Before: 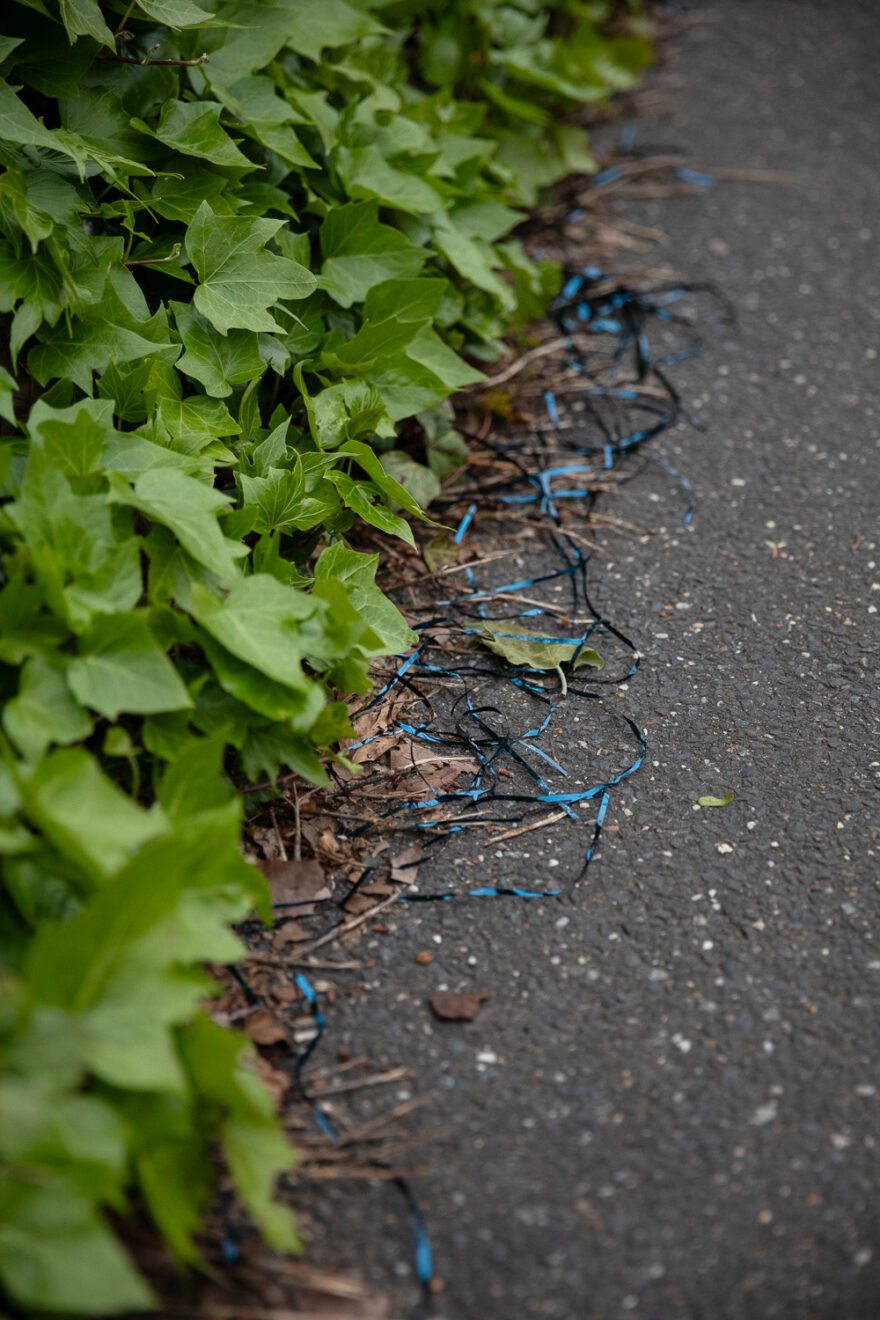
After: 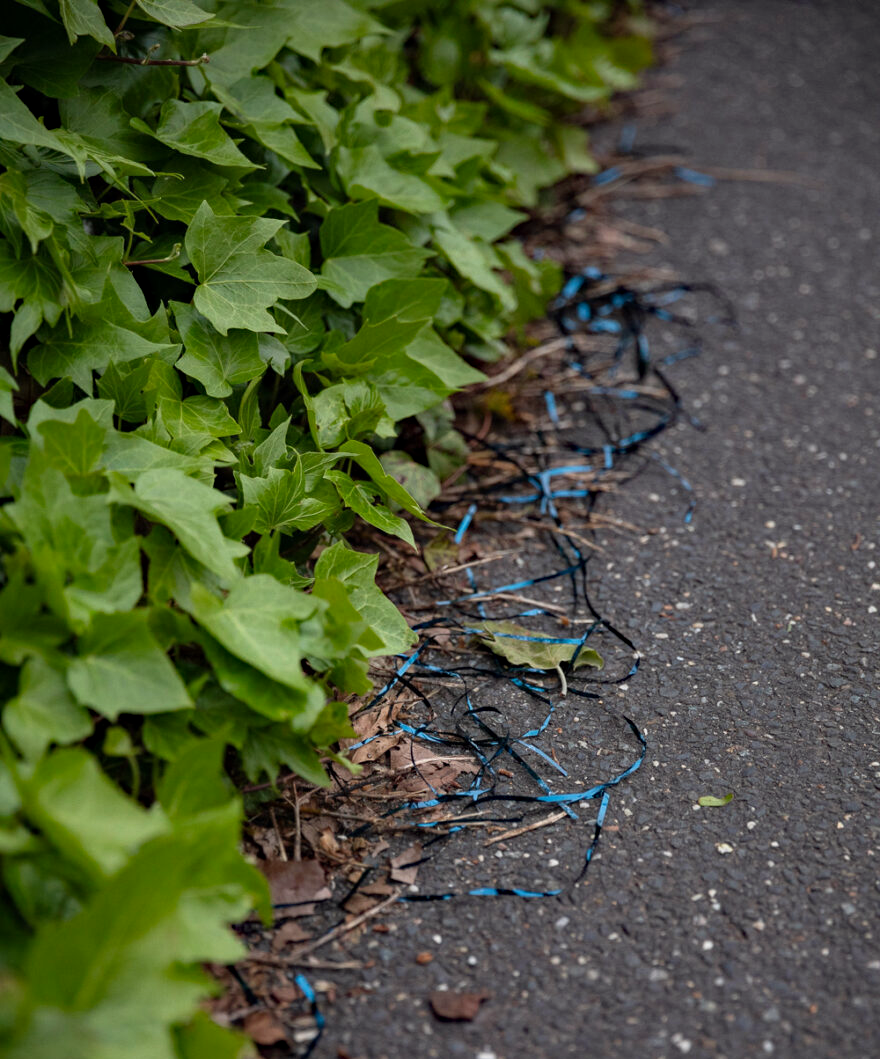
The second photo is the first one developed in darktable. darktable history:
crop: bottom 19.7%
haze removal: compatibility mode true, adaptive false
